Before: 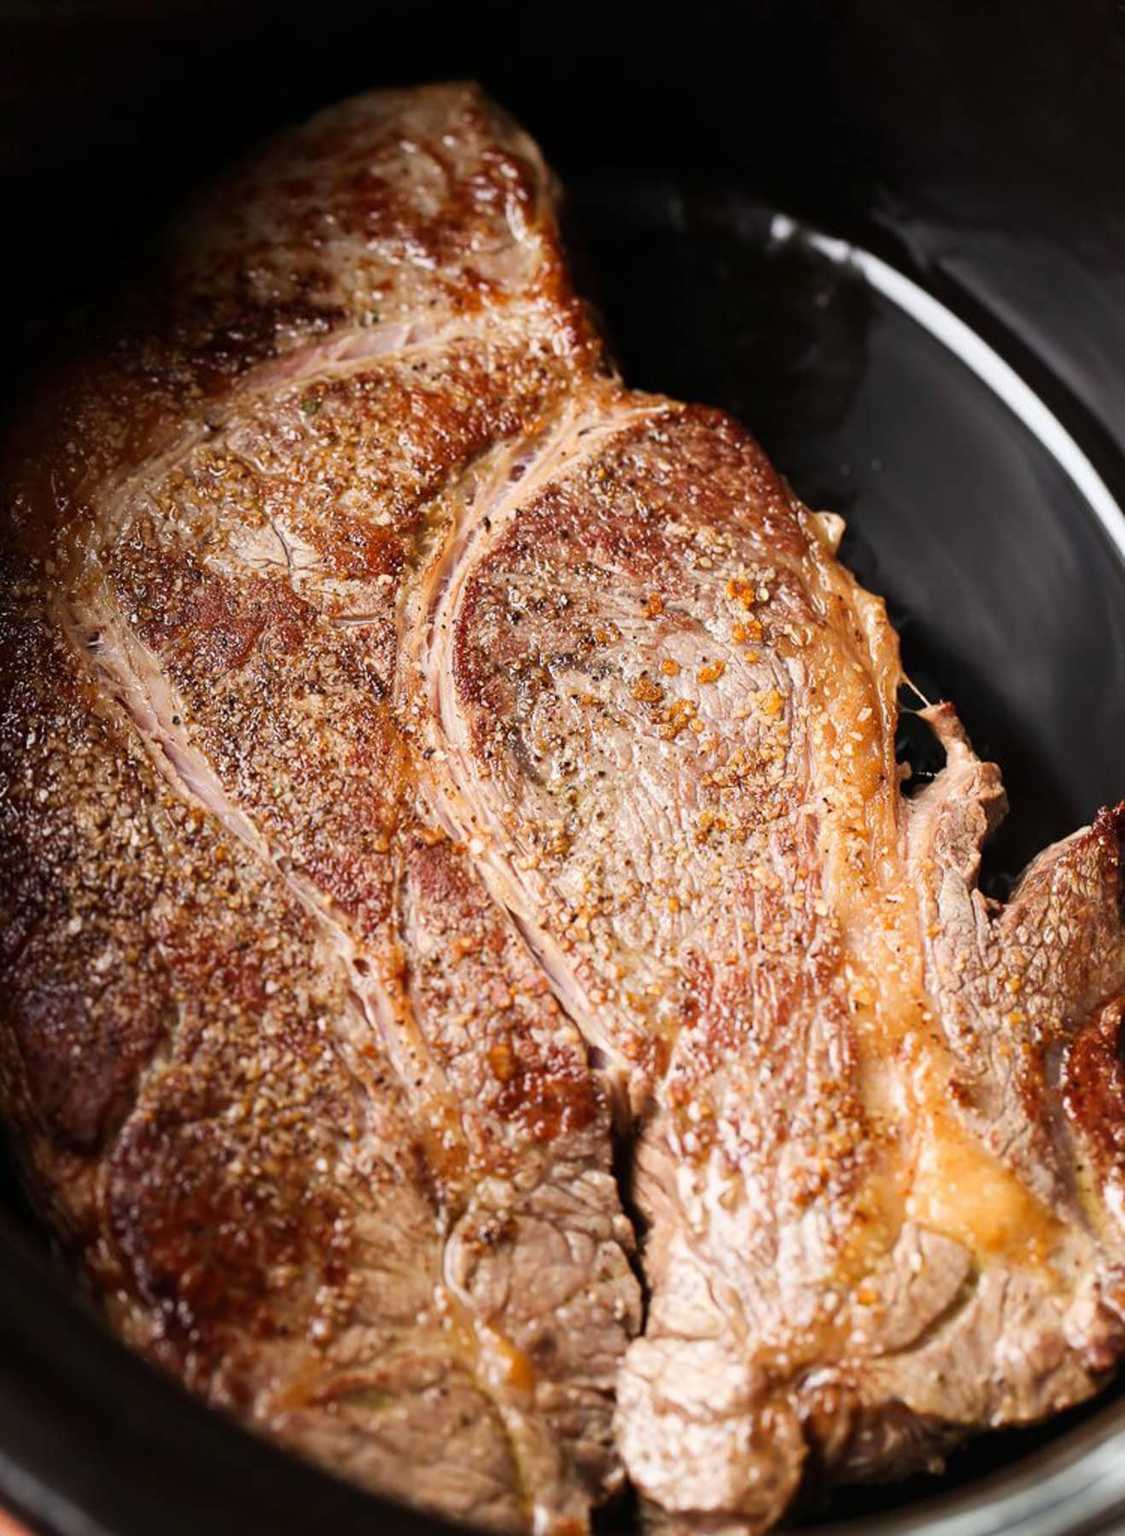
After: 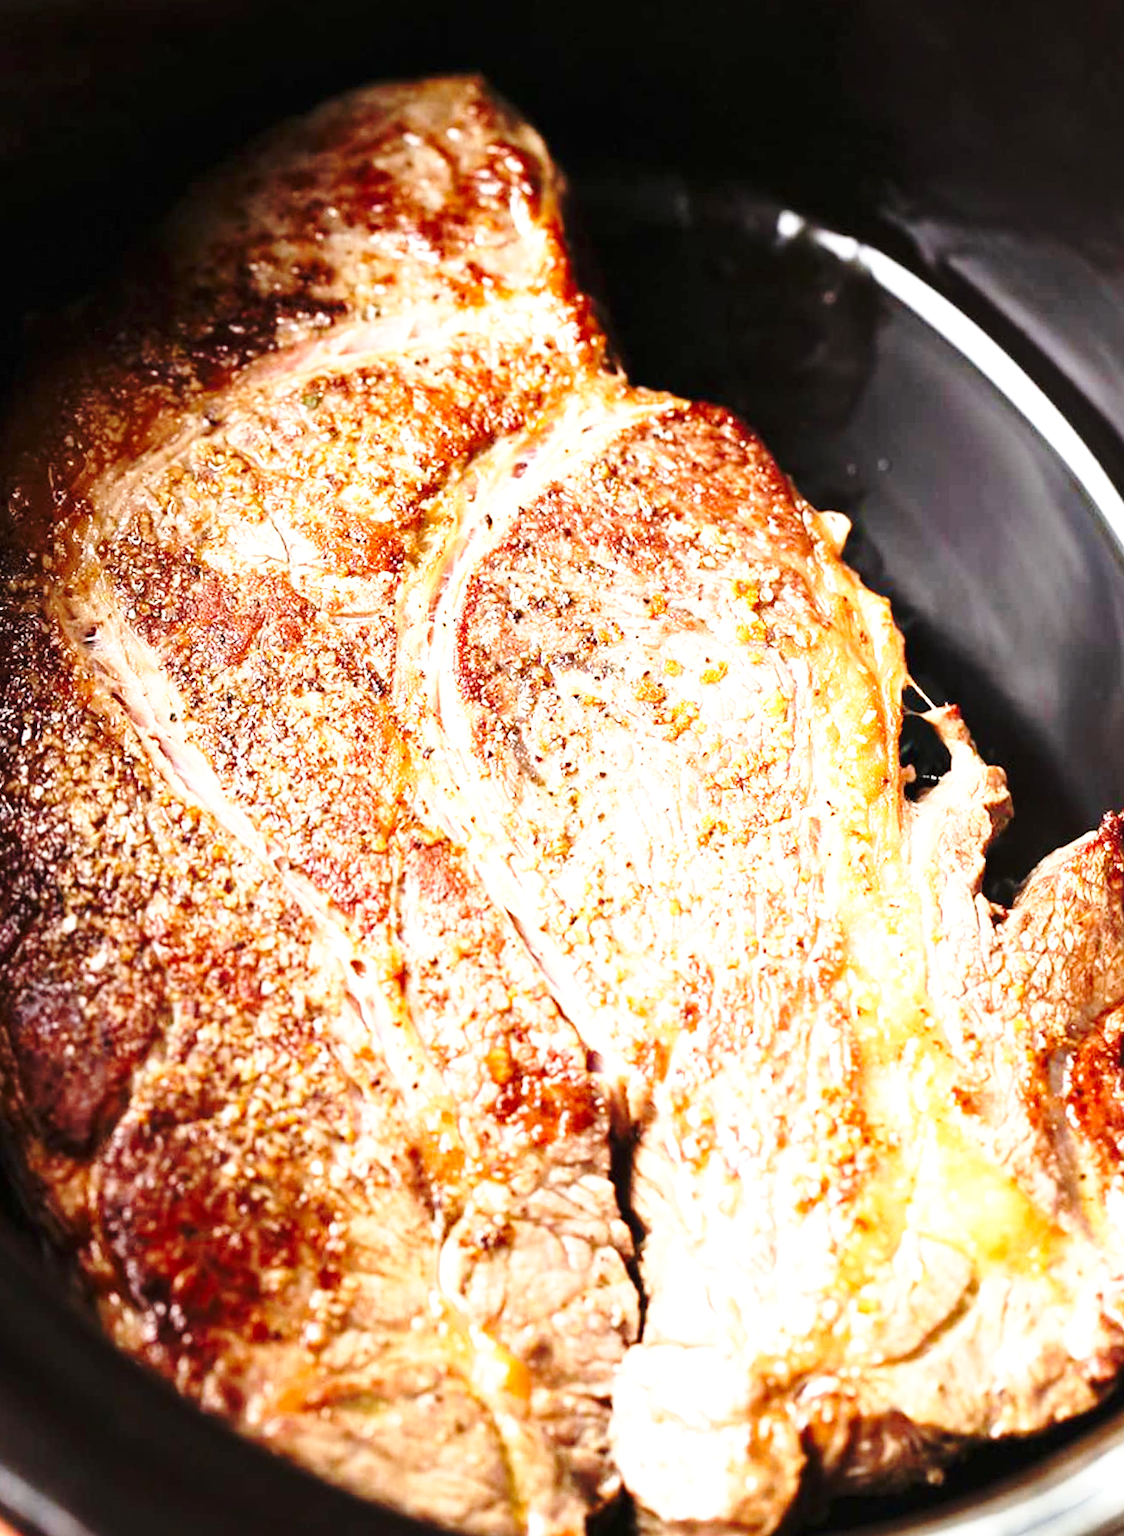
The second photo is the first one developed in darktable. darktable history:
crop and rotate: angle -0.44°
base curve: curves: ch0 [(0, 0) (0.036, 0.037) (0.121, 0.228) (0.46, 0.76) (0.859, 0.983) (1, 1)], preserve colors none
exposure: black level correction 0, exposure 1 EV, compensate highlight preservation false
